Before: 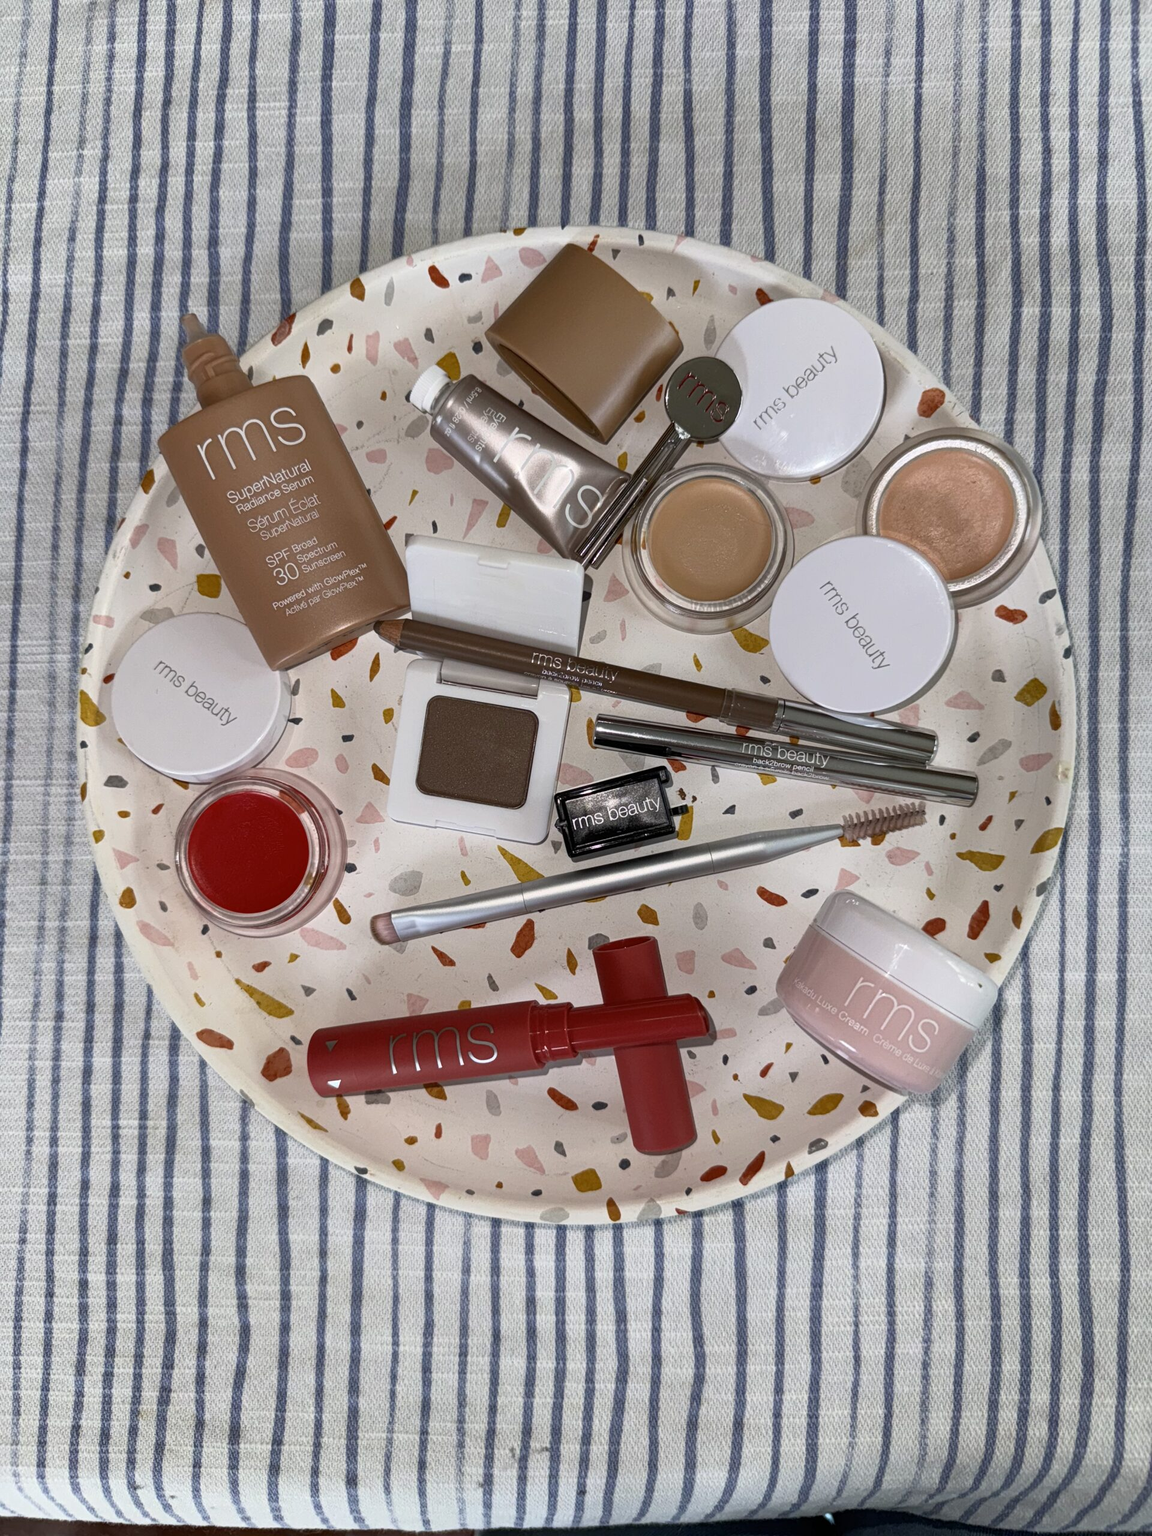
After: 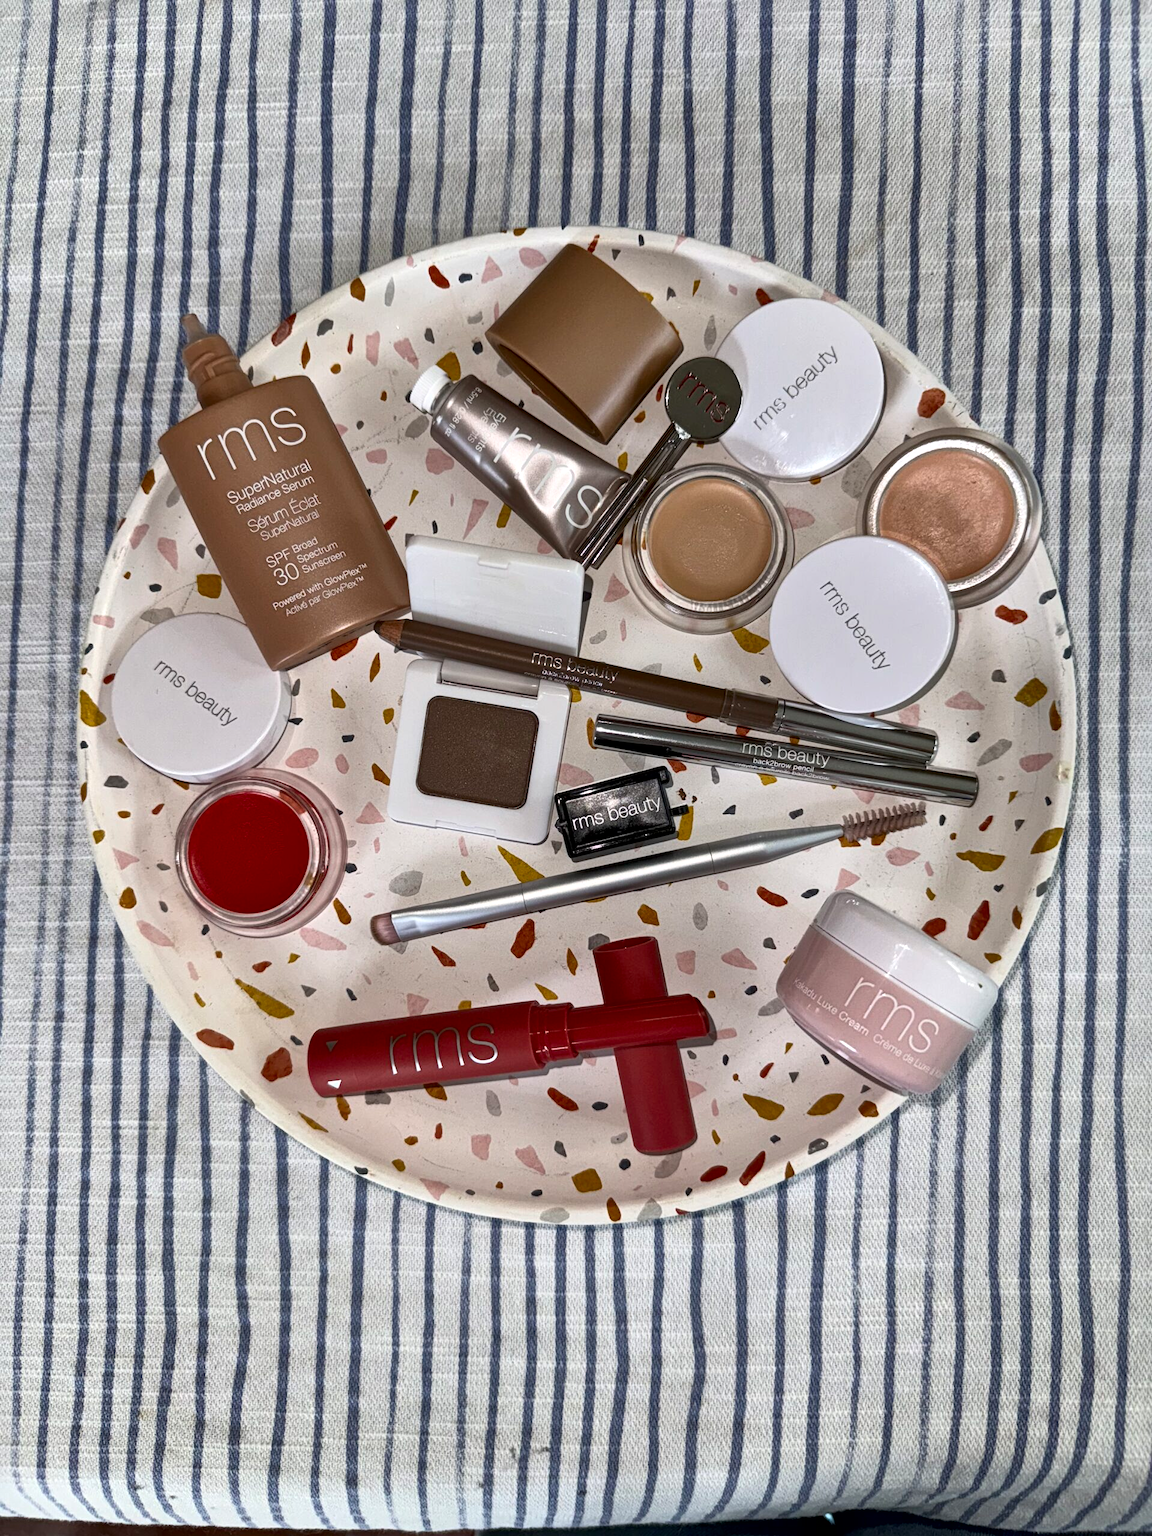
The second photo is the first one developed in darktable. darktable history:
local contrast: mode bilateral grid, contrast 26, coarseness 47, detail 151%, midtone range 0.2
contrast brightness saturation: contrast 0.073
